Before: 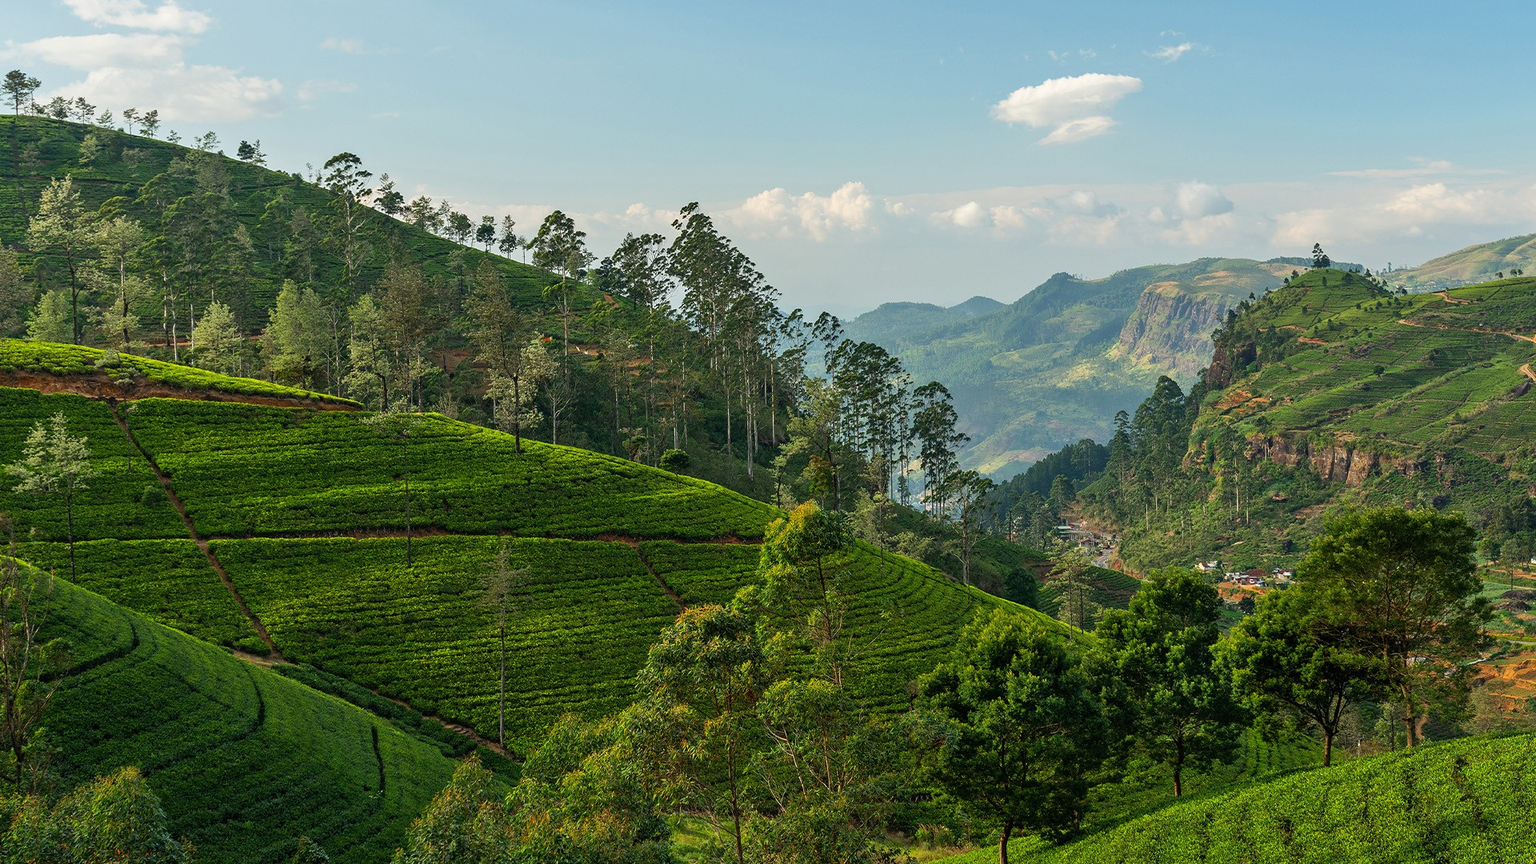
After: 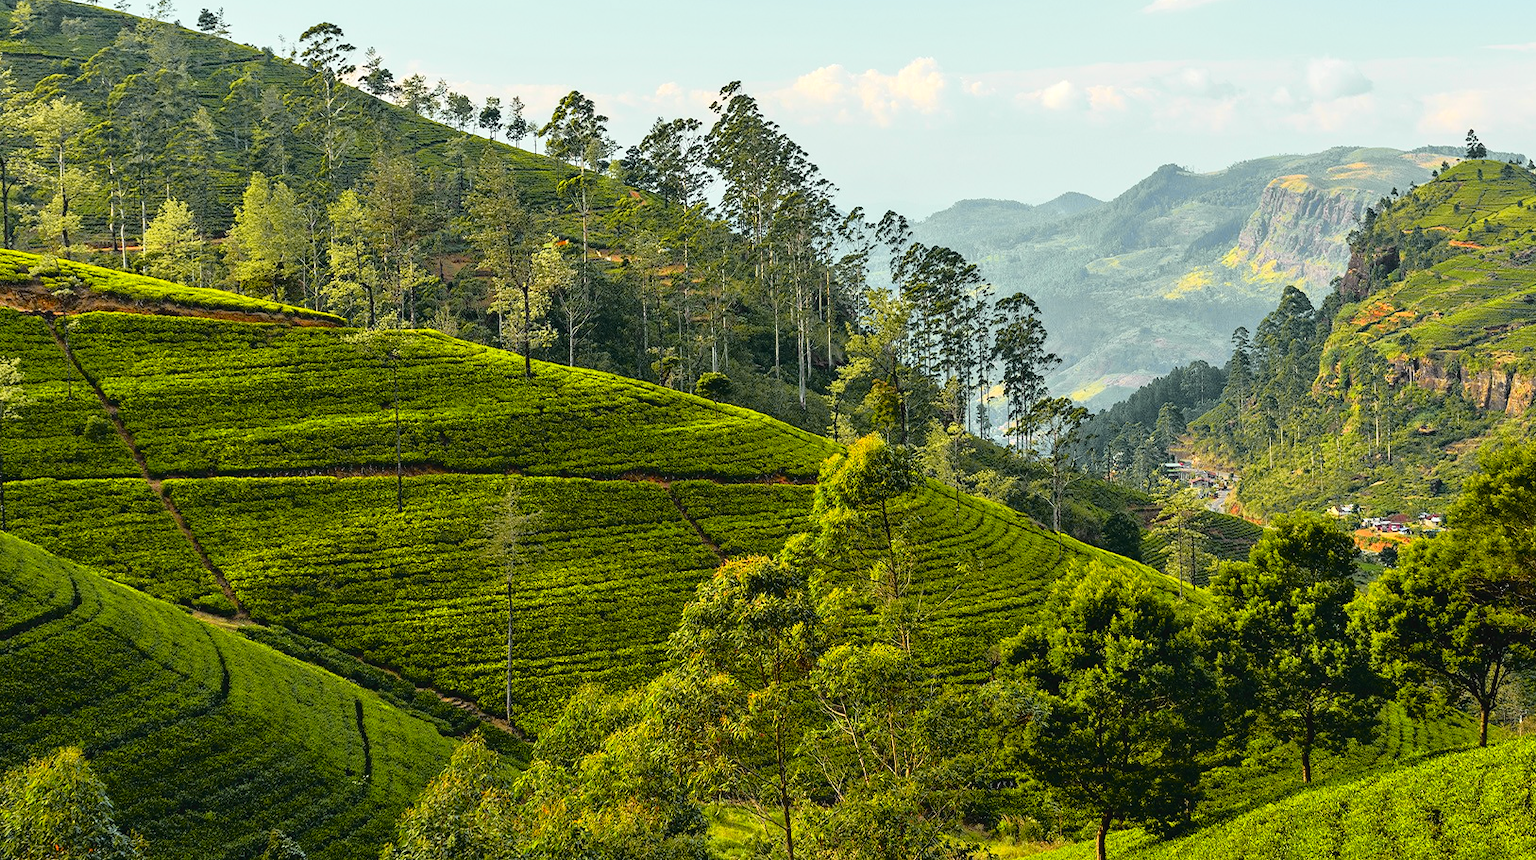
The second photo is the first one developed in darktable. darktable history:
tone curve: curves: ch0 [(0, 0.029) (0.168, 0.142) (0.359, 0.44) (0.469, 0.544) (0.634, 0.722) (0.858, 0.903) (1, 0.968)]; ch1 [(0, 0) (0.437, 0.453) (0.472, 0.47) (0.502, 0.502) (0.54, 0.534) (0.57, 0.592) (0.618, 0.66) (0.699, 0.749) (0.859, 0.899) (1, 1)]; ch2 [(0, 0) (0.33, 0.301) (0.421, 0.443) (0.476, 0.498) (0.505, 0.503) (0.547, 0.557) (0.586, 0.634) (0.608, 0.676) (1, 1)], color space Lab, independent channels, preserve colors none
exposure: exposure 0.51 EV, compensate highlight preservation false
crop and rotate: left 4.605%, top 15.464%, right 10.644%
